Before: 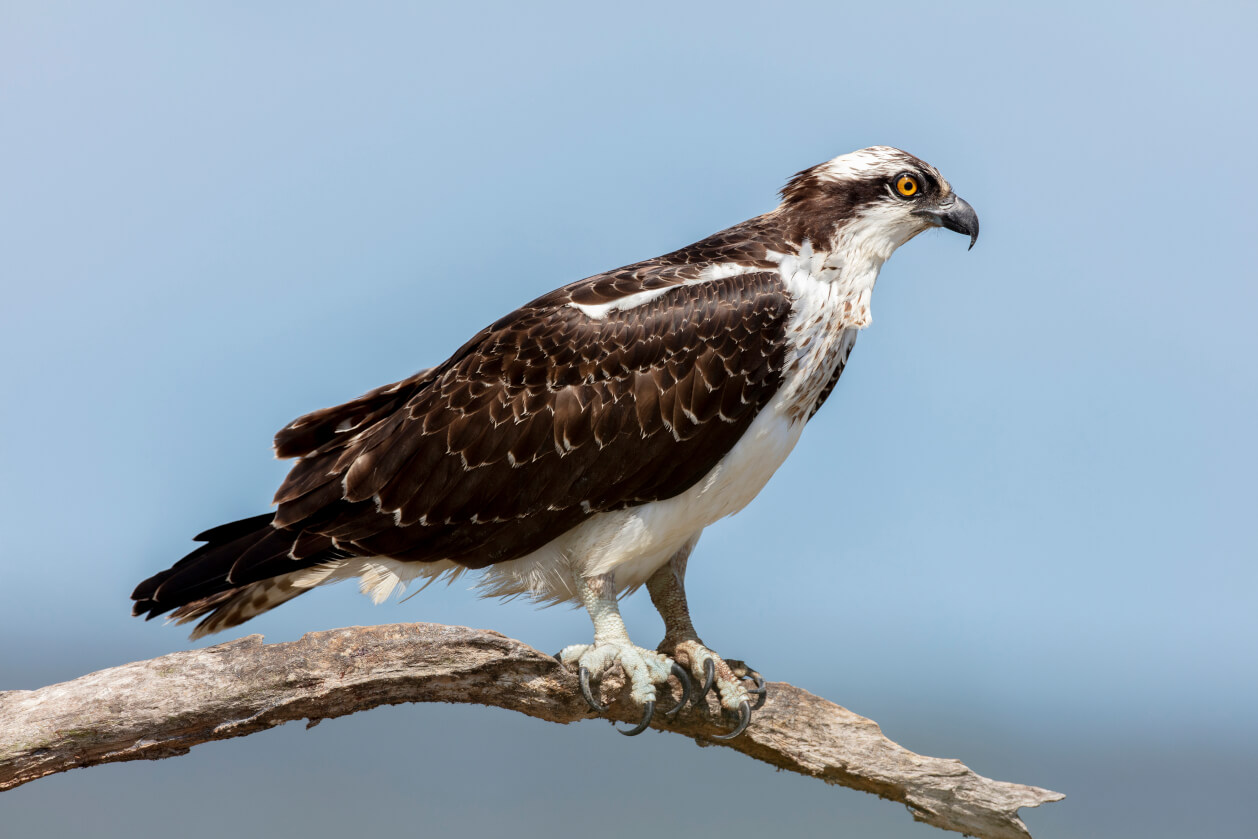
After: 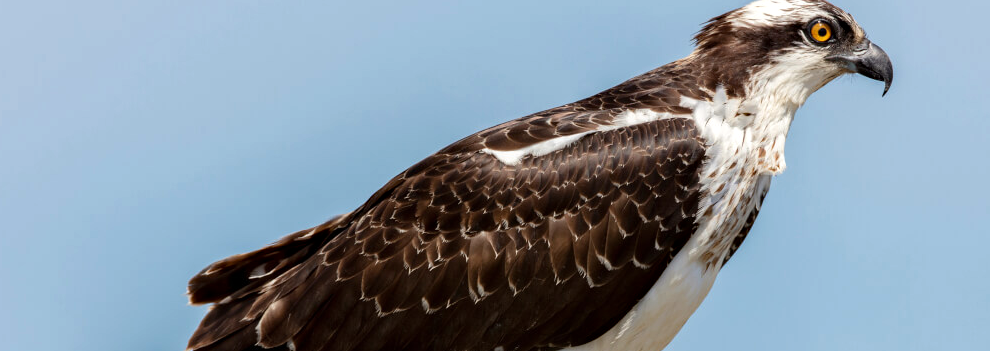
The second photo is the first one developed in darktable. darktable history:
haze removal: compatibility mode true, adaptive false
crop: left 6.895%, top 18.433%, right 14.347%, bottom 39.703%
